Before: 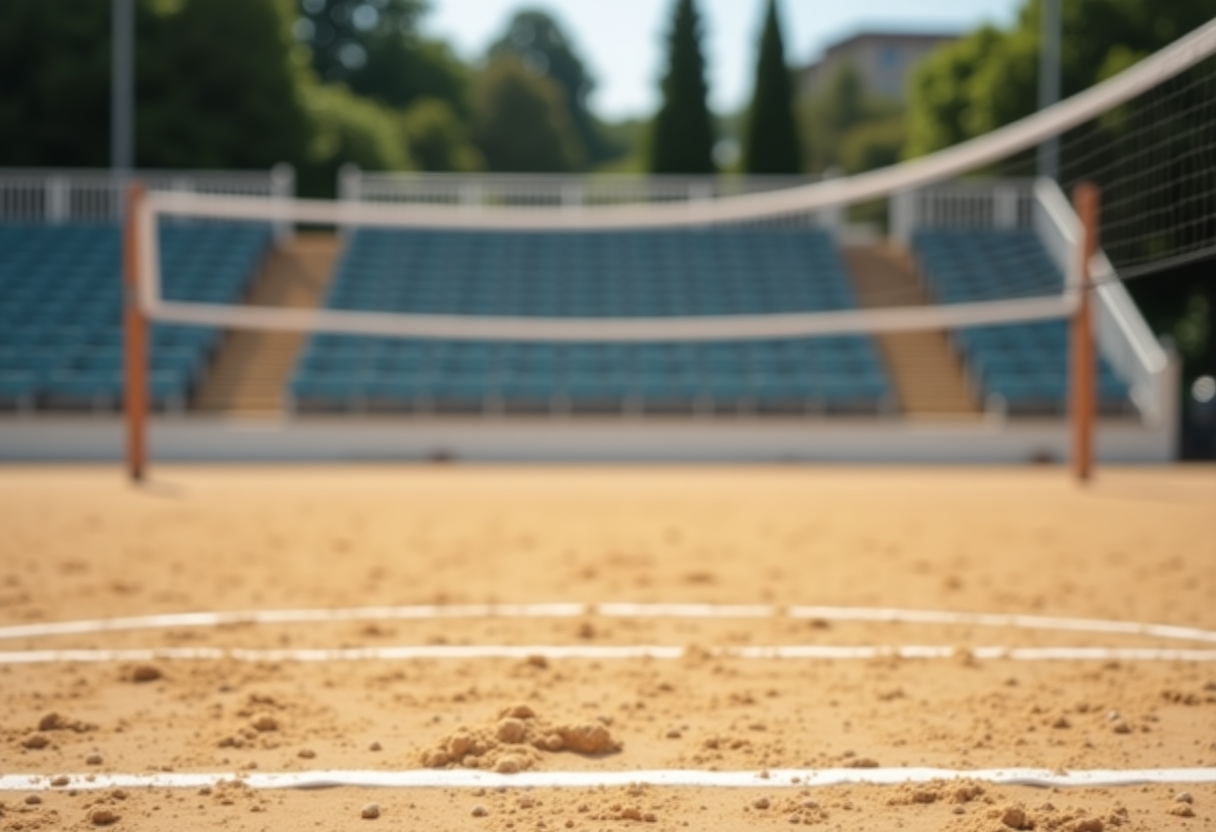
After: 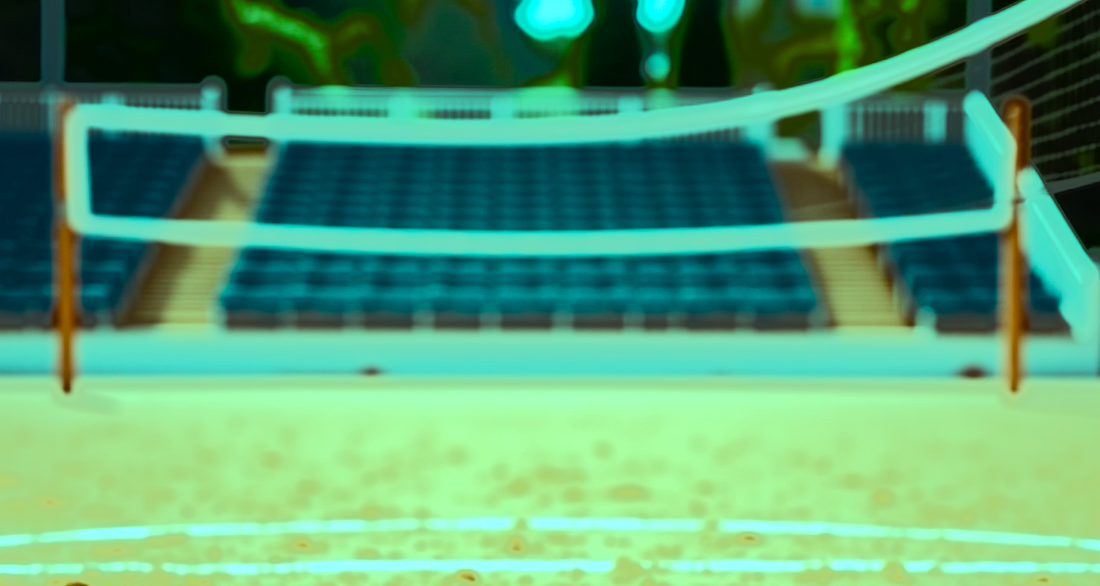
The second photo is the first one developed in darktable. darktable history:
crop: left 5.76%, top 10.344%, right 3.737%, bottom 19.21%
color balance rgb: highlights gain › luminance 19.795%, highlights gain › chroma 13.102%, highlights gain › hue 175.44°, perceptual saturation grading › global saturation 20%, perceptual saturation grading › highlights -25.199%, perceptual saturation grading › shadows 50.411%, perceptual brilliance grading › global brilliance 20.489%, perceptual brilliance grading › shadows -40.274%, saturation formula JzAzBz (2021)
tone equalizer: -7 EV -0.654 EV, -6 EV 1.04 EV, -5 EV -0.483 EV, -4 EV 0.399 EV, -3 EV 0.43 EV, -2 EV 0.136 EV, -1 EV -0.134 EV, +0 EV -0.42 EV, edges refinement/feathering 500, mask exposure compensation -1.57 EV, preserve details no
